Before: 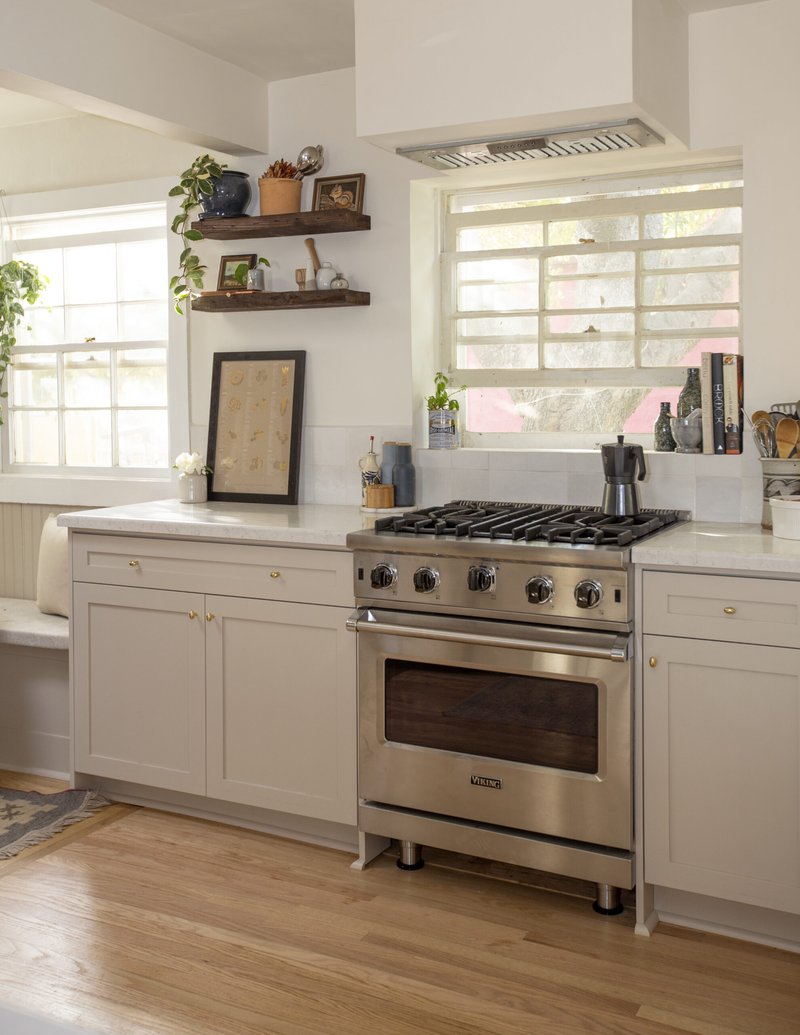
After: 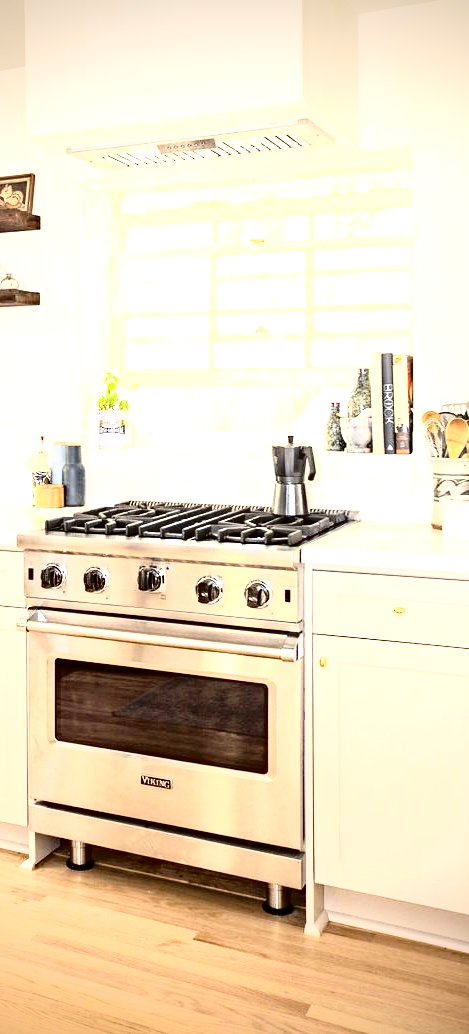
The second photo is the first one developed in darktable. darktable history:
crop: left 41.332%
vignetting: fall-off start 89.32%, fall-off radius 43.94%, saturation 0.035, width/height ratio 1.163
tone curve: curves: ch0 [(0, 0) (0.003, 0.03) (0.011, 0.022) (0.025, 0.018) (0.044, 0.031) (0.069, 0.035) (0.1, 0.04) (0.136, 0.046) (0.177, 0.063) (0.224, 0.087) (0.277, 0.15) (0.335, 0.252) (0.399, 0.354) (0.468, 0.475) (0.543, 0.602) (0.623, 0.73) (0.709, 0.856) (0.801, 0.945) (0.898, 0.987) (1, 1)], color space Lab, independent channels, preserve colors none
haze removal: compatibility mode true, adaptive false
exposure: exposure 2.059 EV, compensate highlight preservation false
